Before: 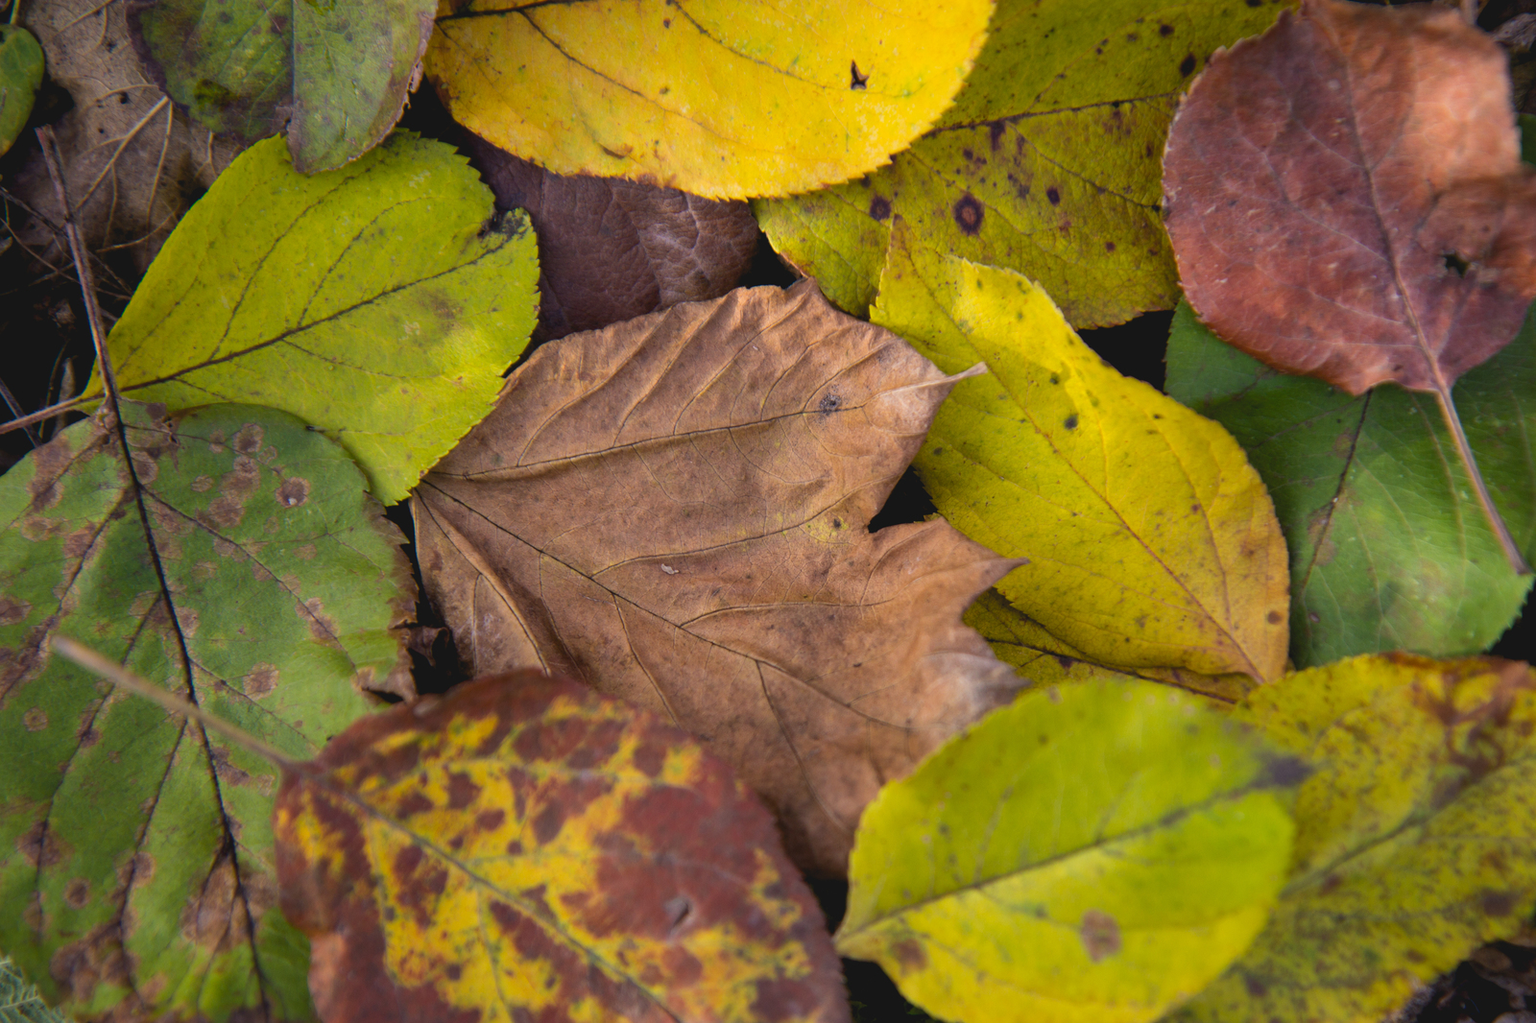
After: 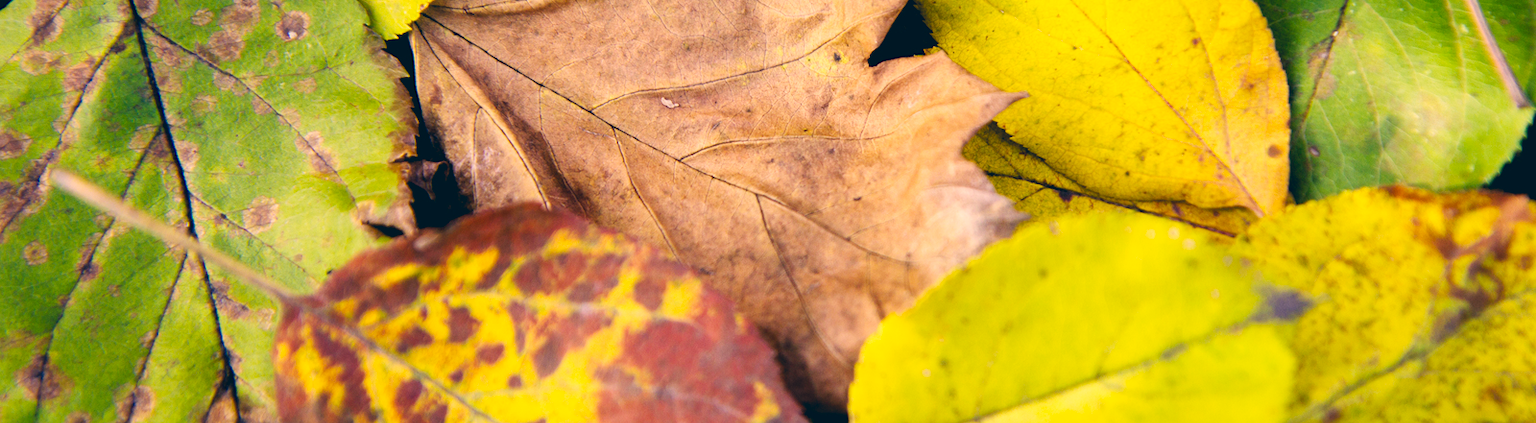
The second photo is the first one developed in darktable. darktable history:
color correction: highlights a* 10.34, highlights b* 14.34, shadows a* -10.18, shadows b* -15.13
base curve: curves: ch0 [(0, 0.003) (0.001, 0.002) (0.006, 0.004) (0.02, 0.022) (0.048, 0.086) (0.094, 0.234) (0.162, 0.431) (0.258, 0.629) (0.385, 0.8) (0.548, 0.918) (0.751, 0.988) (1, 1)], preserve colors none
crop: top 45.648%, bottom 12.217%
